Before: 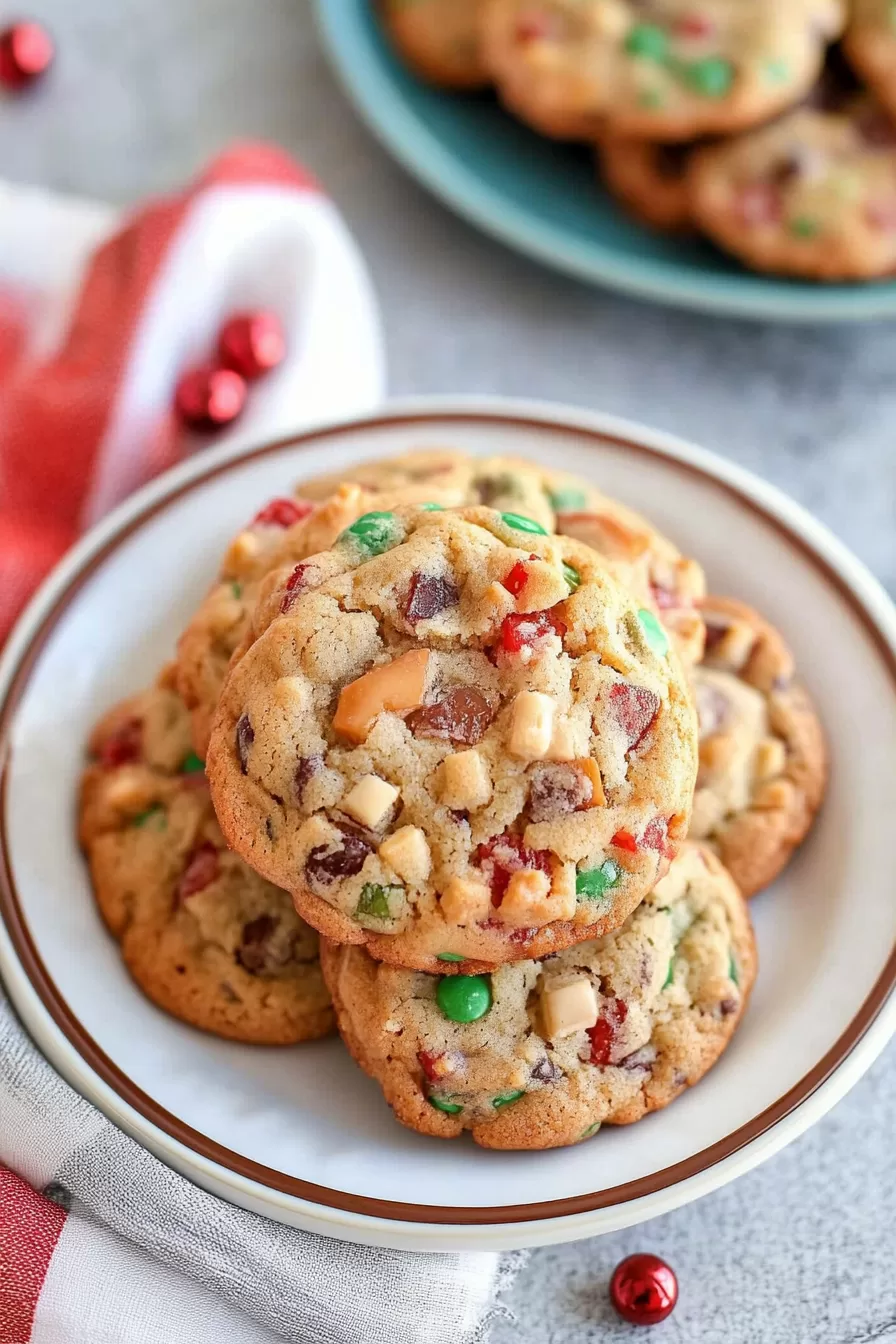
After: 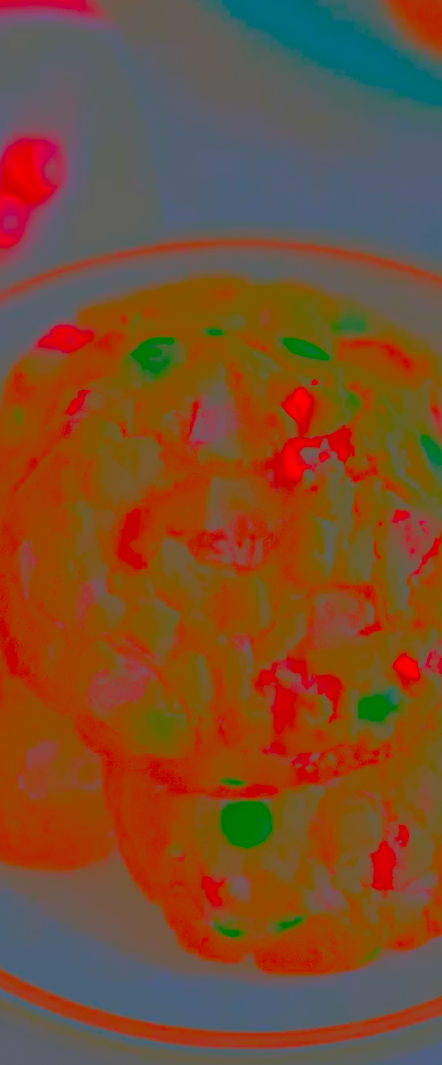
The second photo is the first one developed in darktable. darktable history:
crop and rotate: angle 0.023°, left 24.327%, top 13.057%, right 26.223%, bottom 7.648%
exposure: exposure -0.014 EV, compensate exposure bias true, compensate highlight preservation false
contrast brightness saturation: contrast -0.99, brightness -0.162, saturation 0.731
